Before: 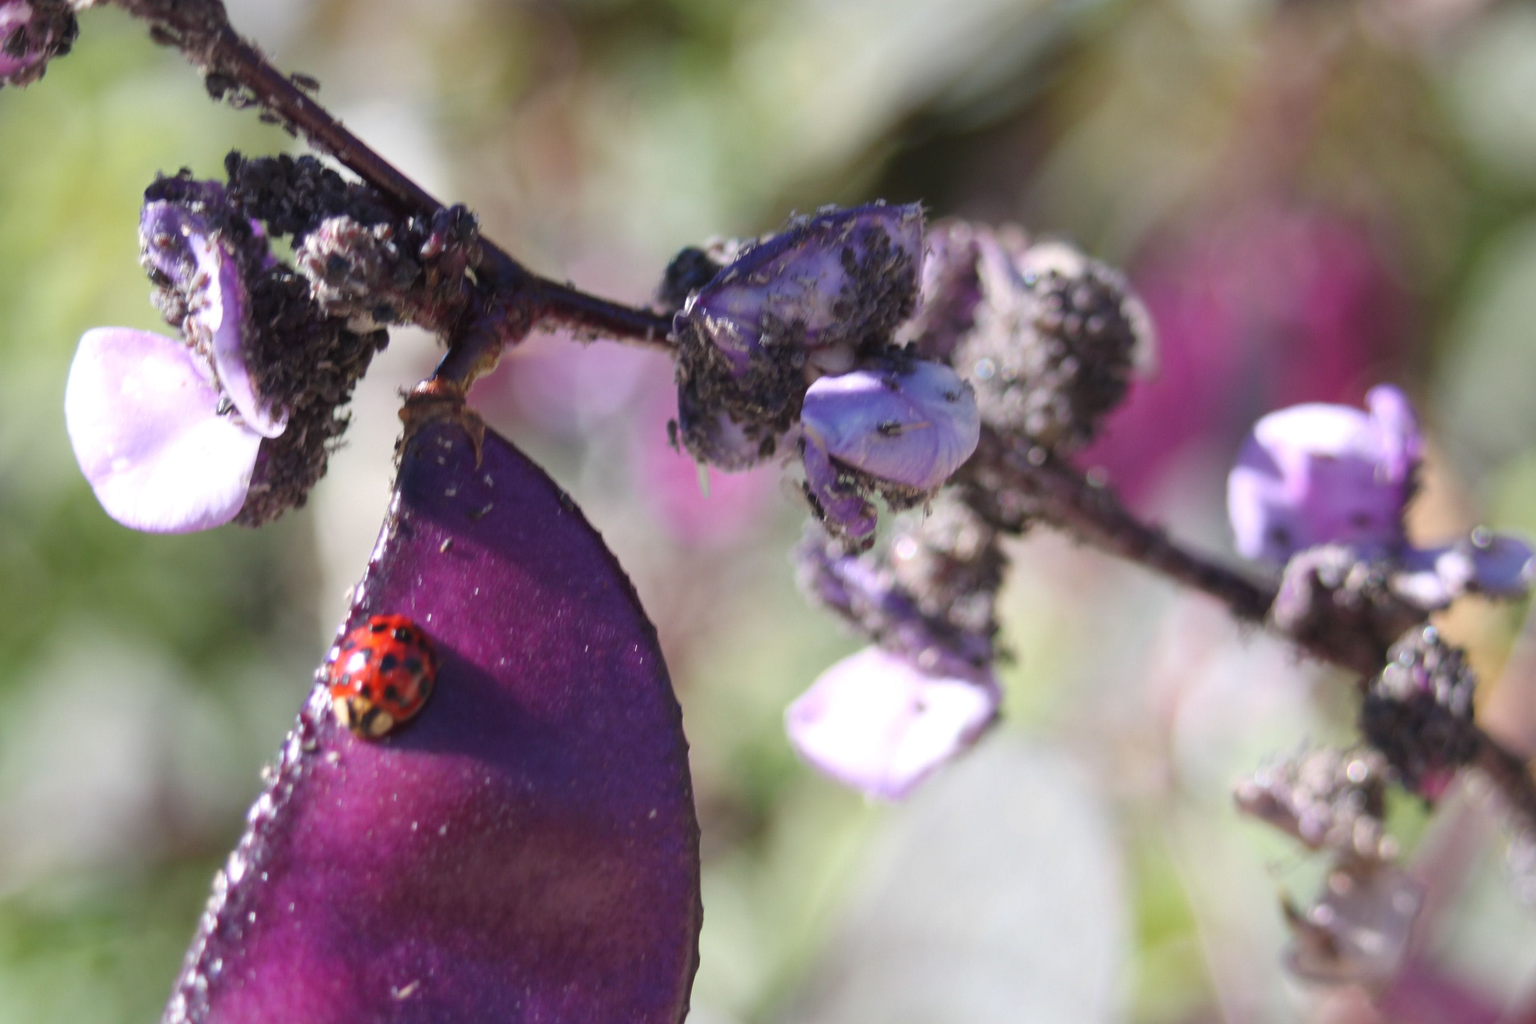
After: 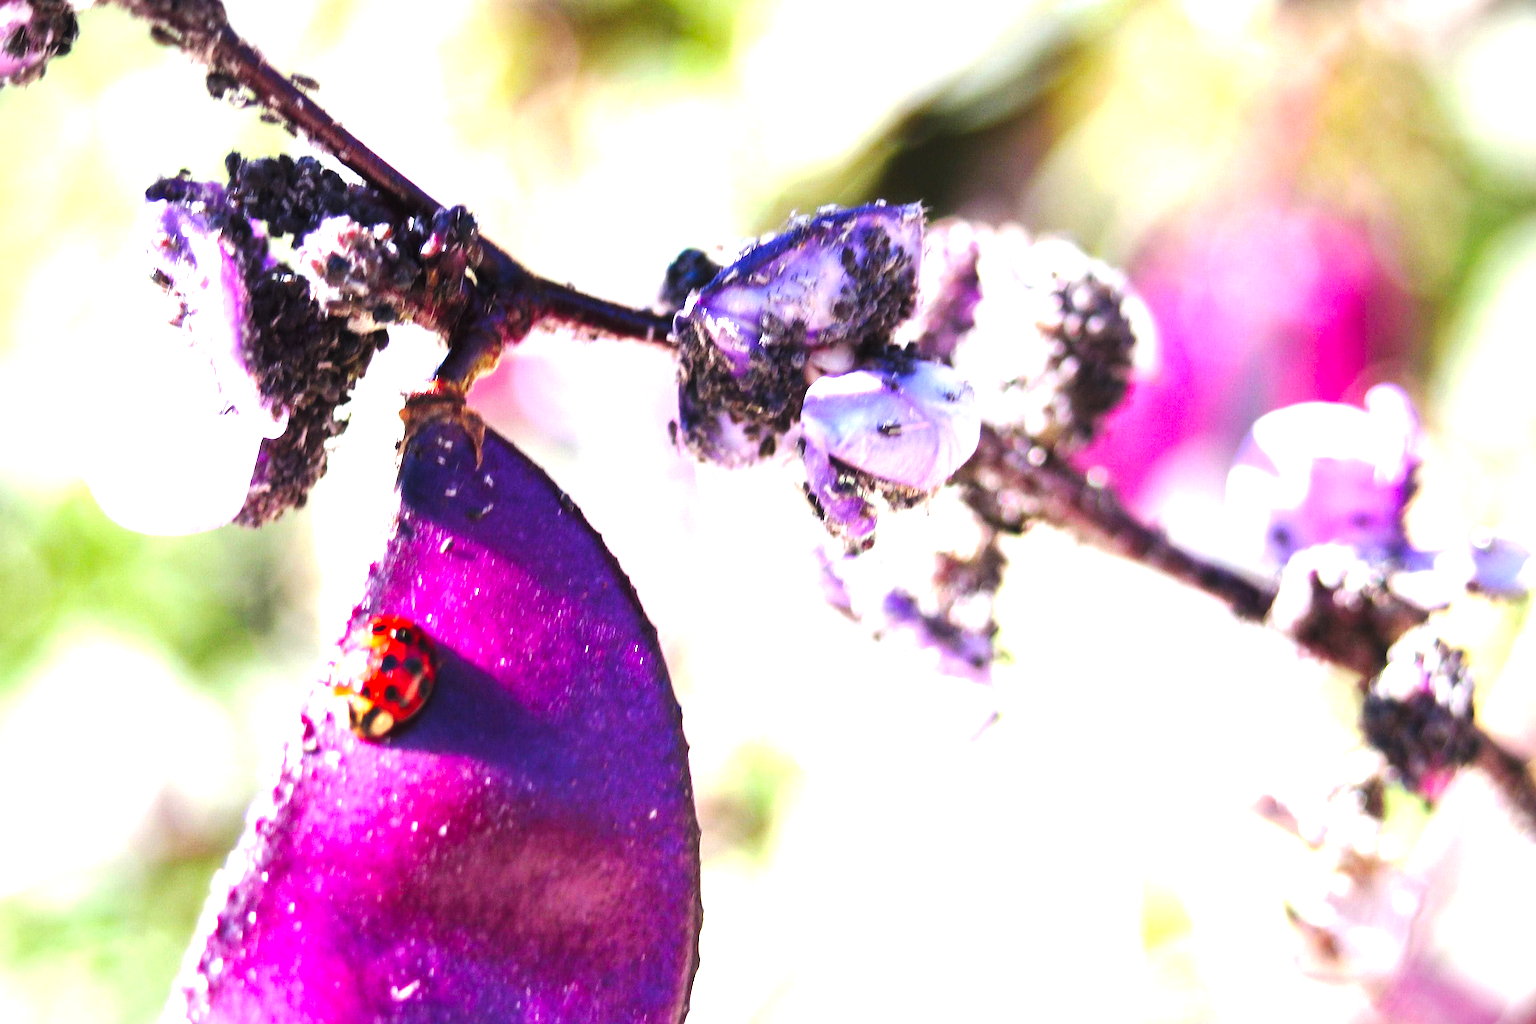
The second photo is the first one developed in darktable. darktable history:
sharpen: on, module defaults
contrast brightness saturation: saturation 0.18
base curve: curves: ch0 [(0, 0) (0.028, 0.03) (0.121, 0.232) (0.46, 0.748) (0.859, 0.968) (1, 1)], preserve colors none
levels: levels [0.012, 0.367, 0.697]
vignetting: fall-off start 91.19%
